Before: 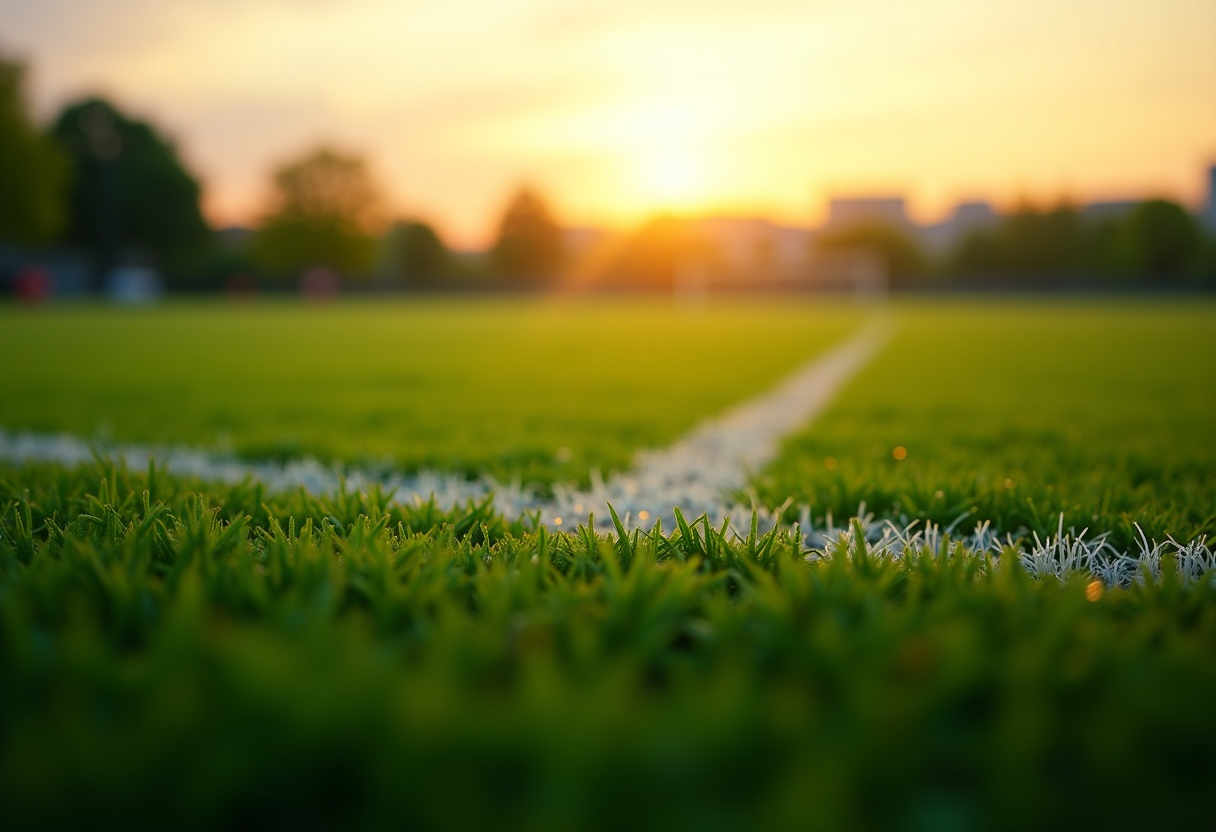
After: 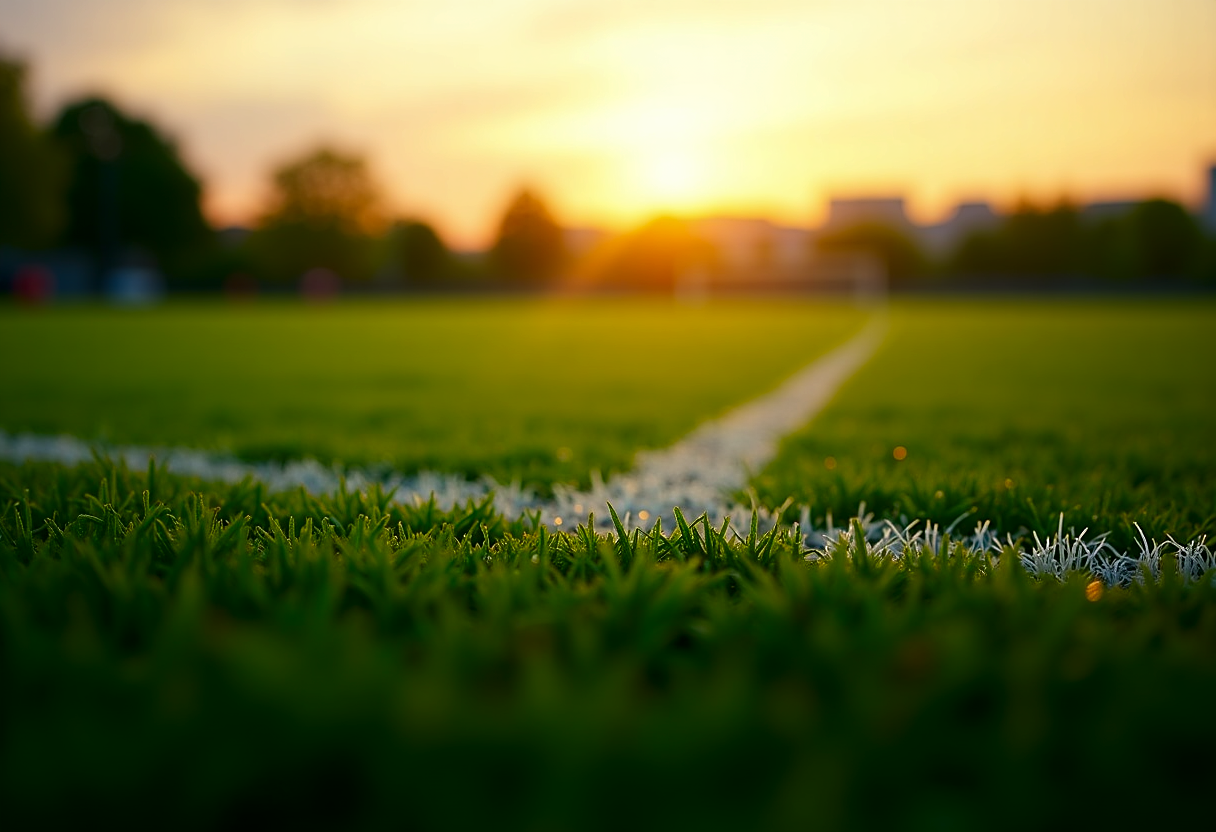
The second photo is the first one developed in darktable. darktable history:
sharpen: on, module defaults
contrast brightness saturation: contrast 0.07, brightness -0.14, saturation 0.11
